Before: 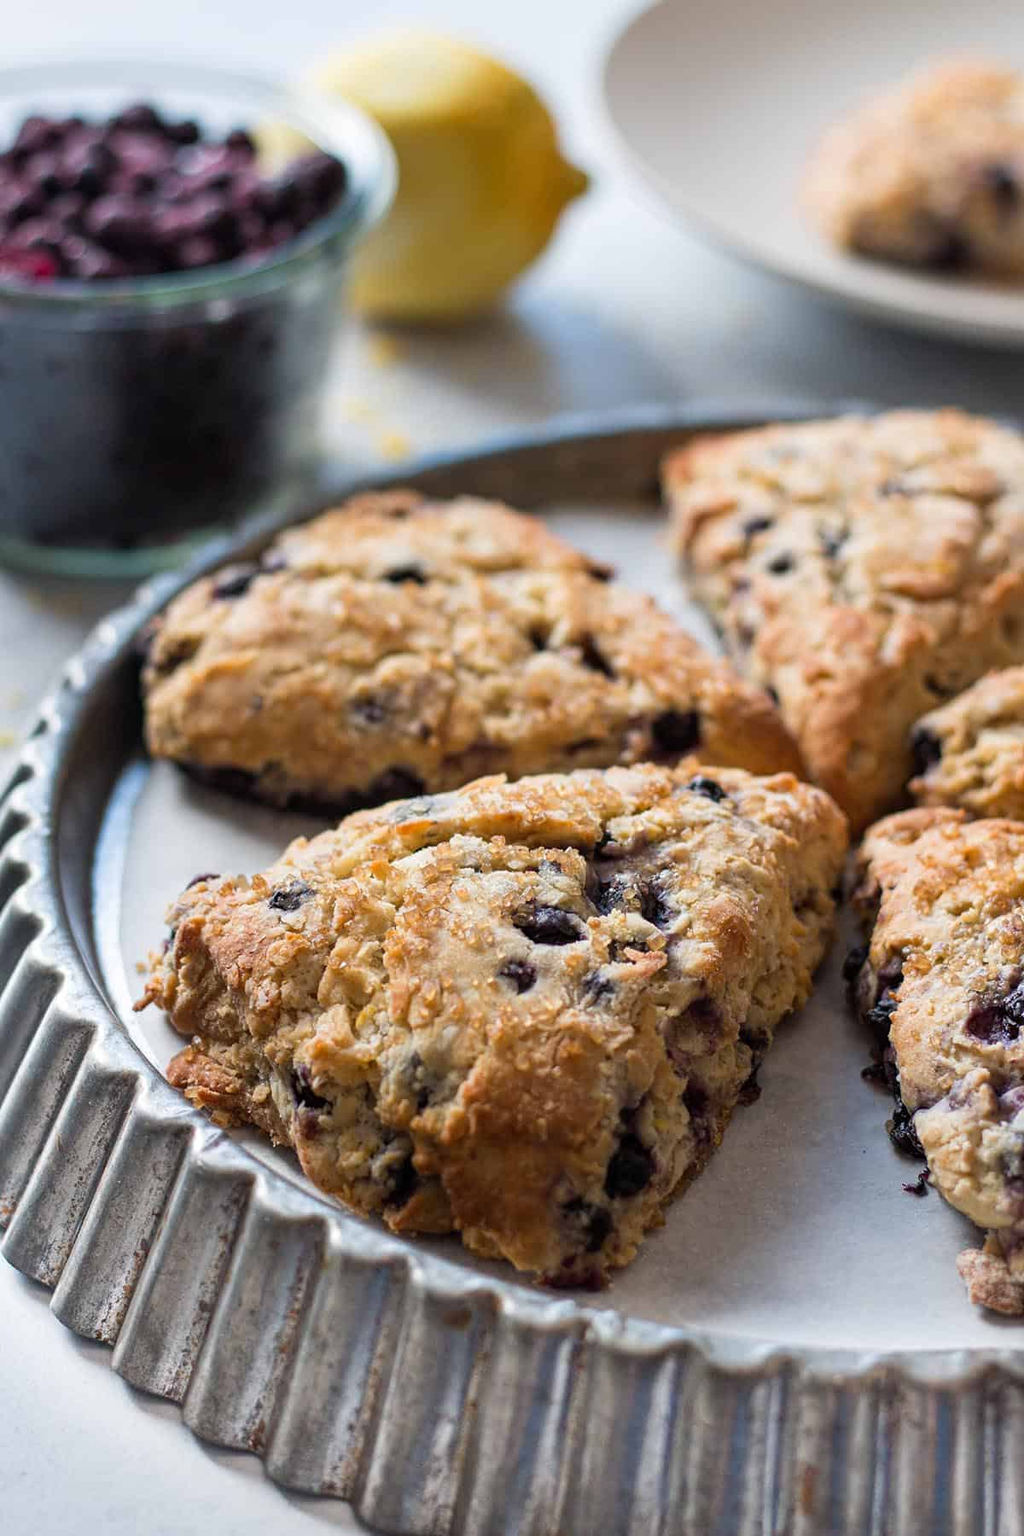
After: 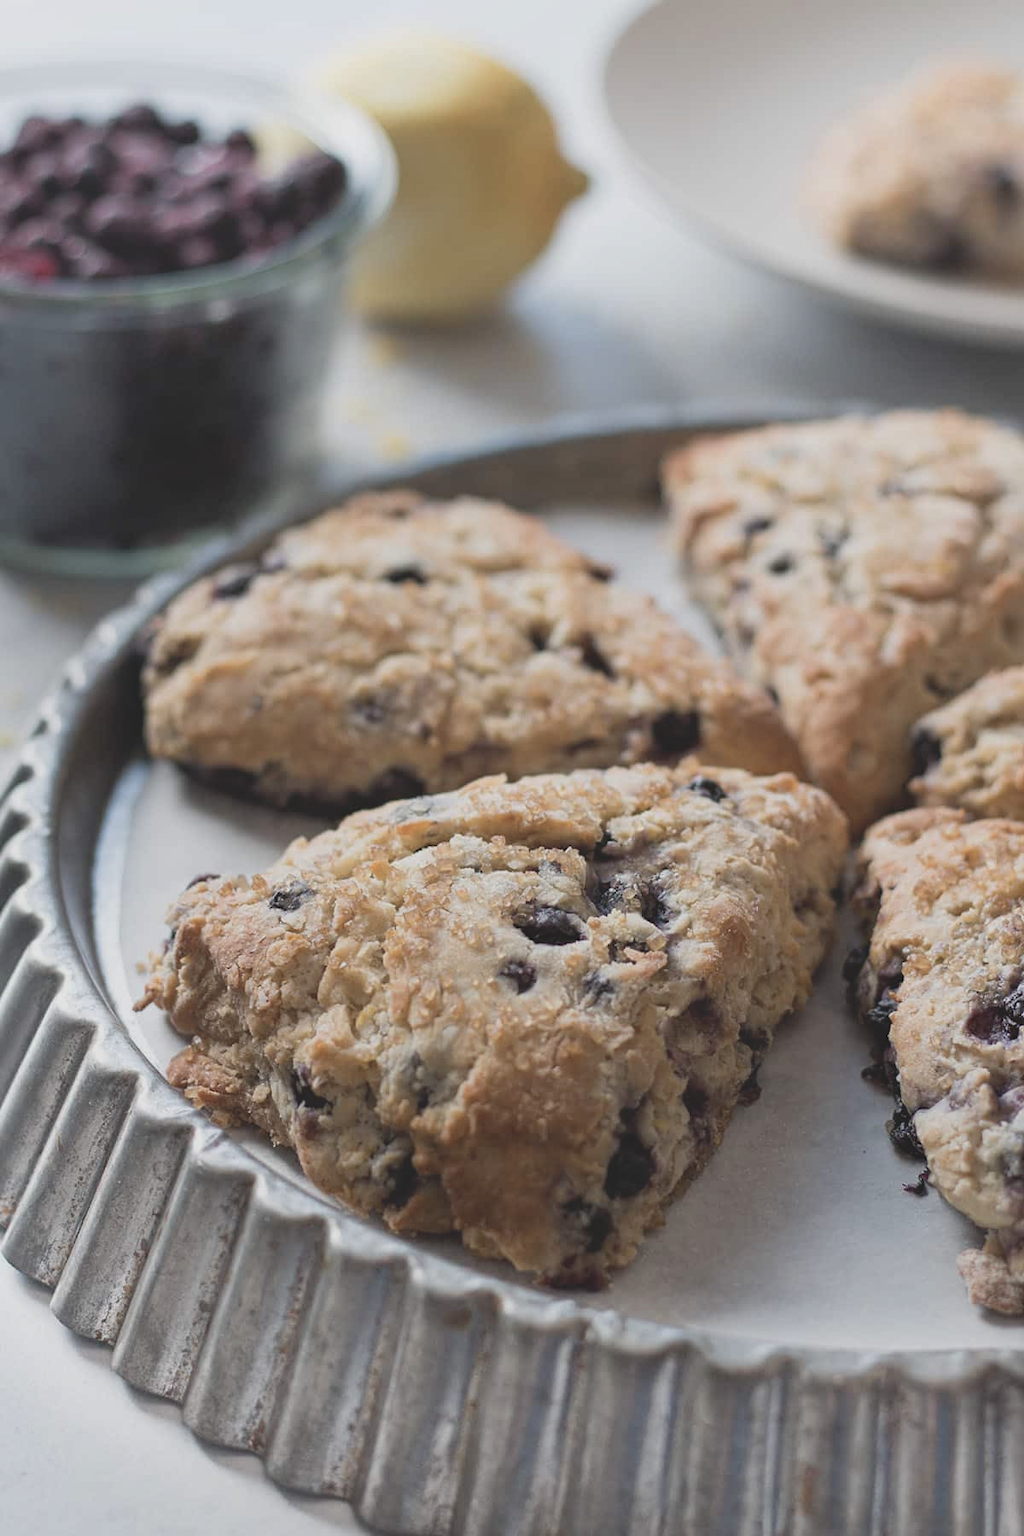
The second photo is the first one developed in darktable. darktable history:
color zones: curves: ch1 [(0, 0.292) (0.001, 0.292) (0.2, 0.264) (0.4, 0.248) (0.6, 0.248) (0.8, 0.264) (0.999, 0.292) (1, 0.292)]
local contrast: detail 69%
